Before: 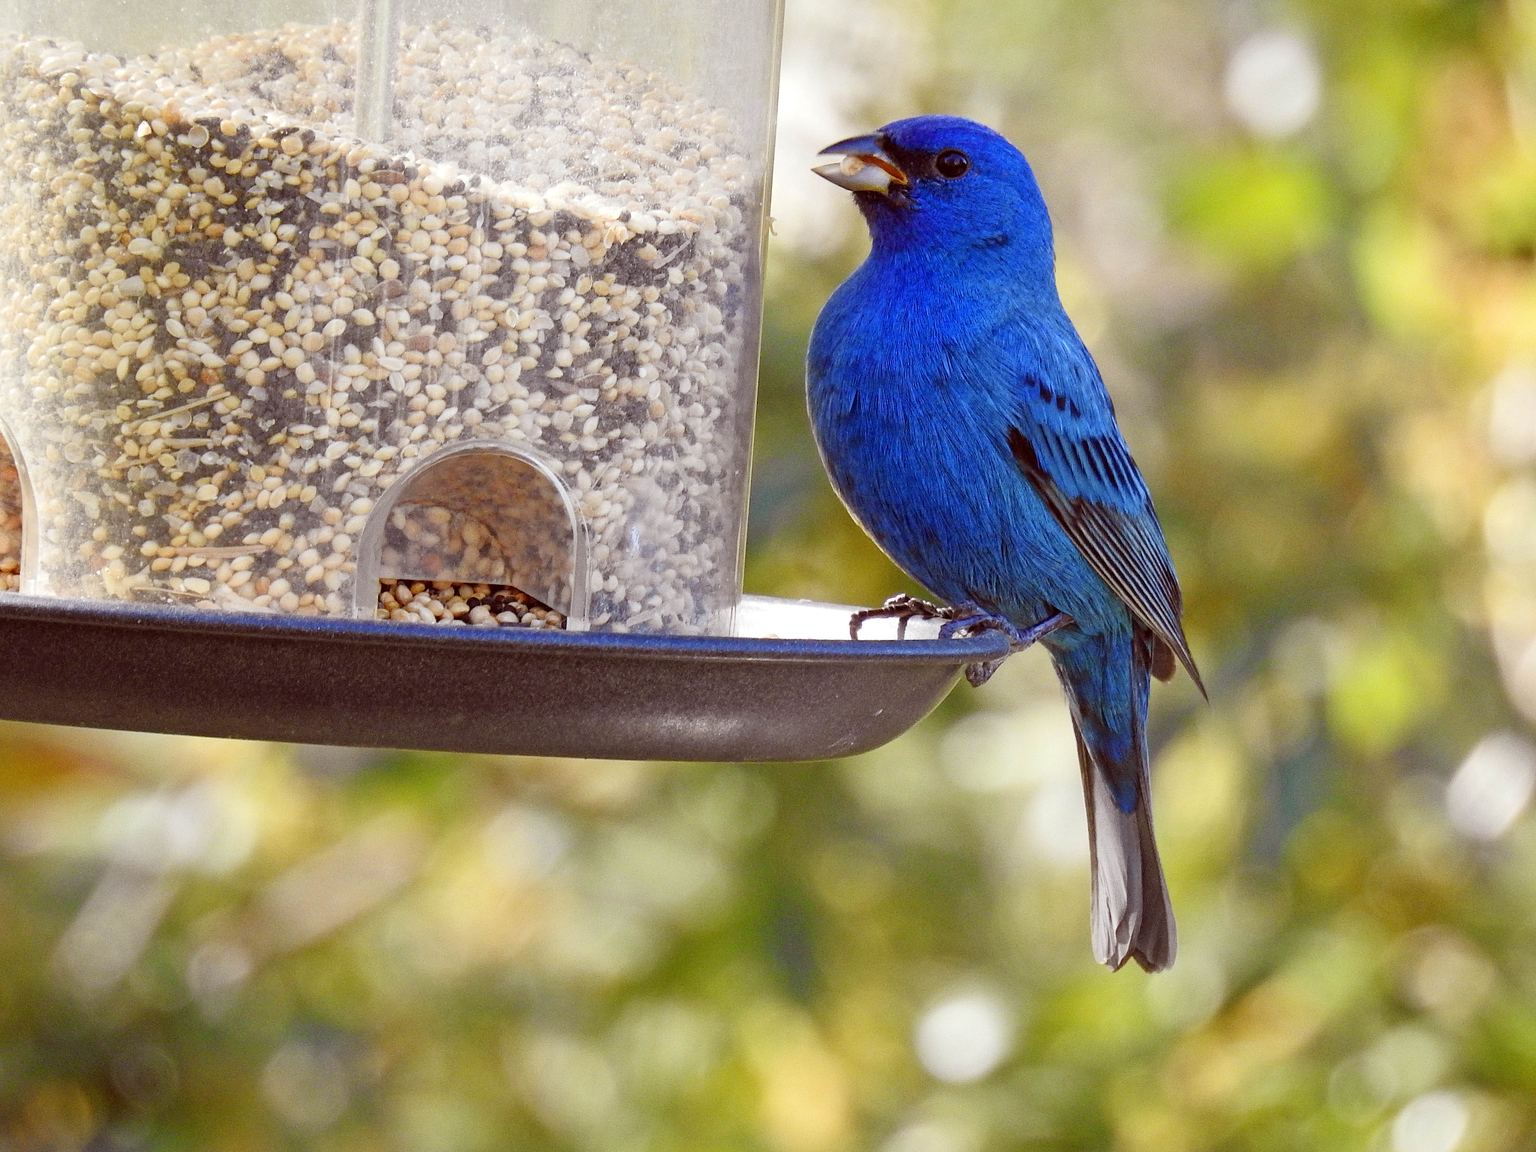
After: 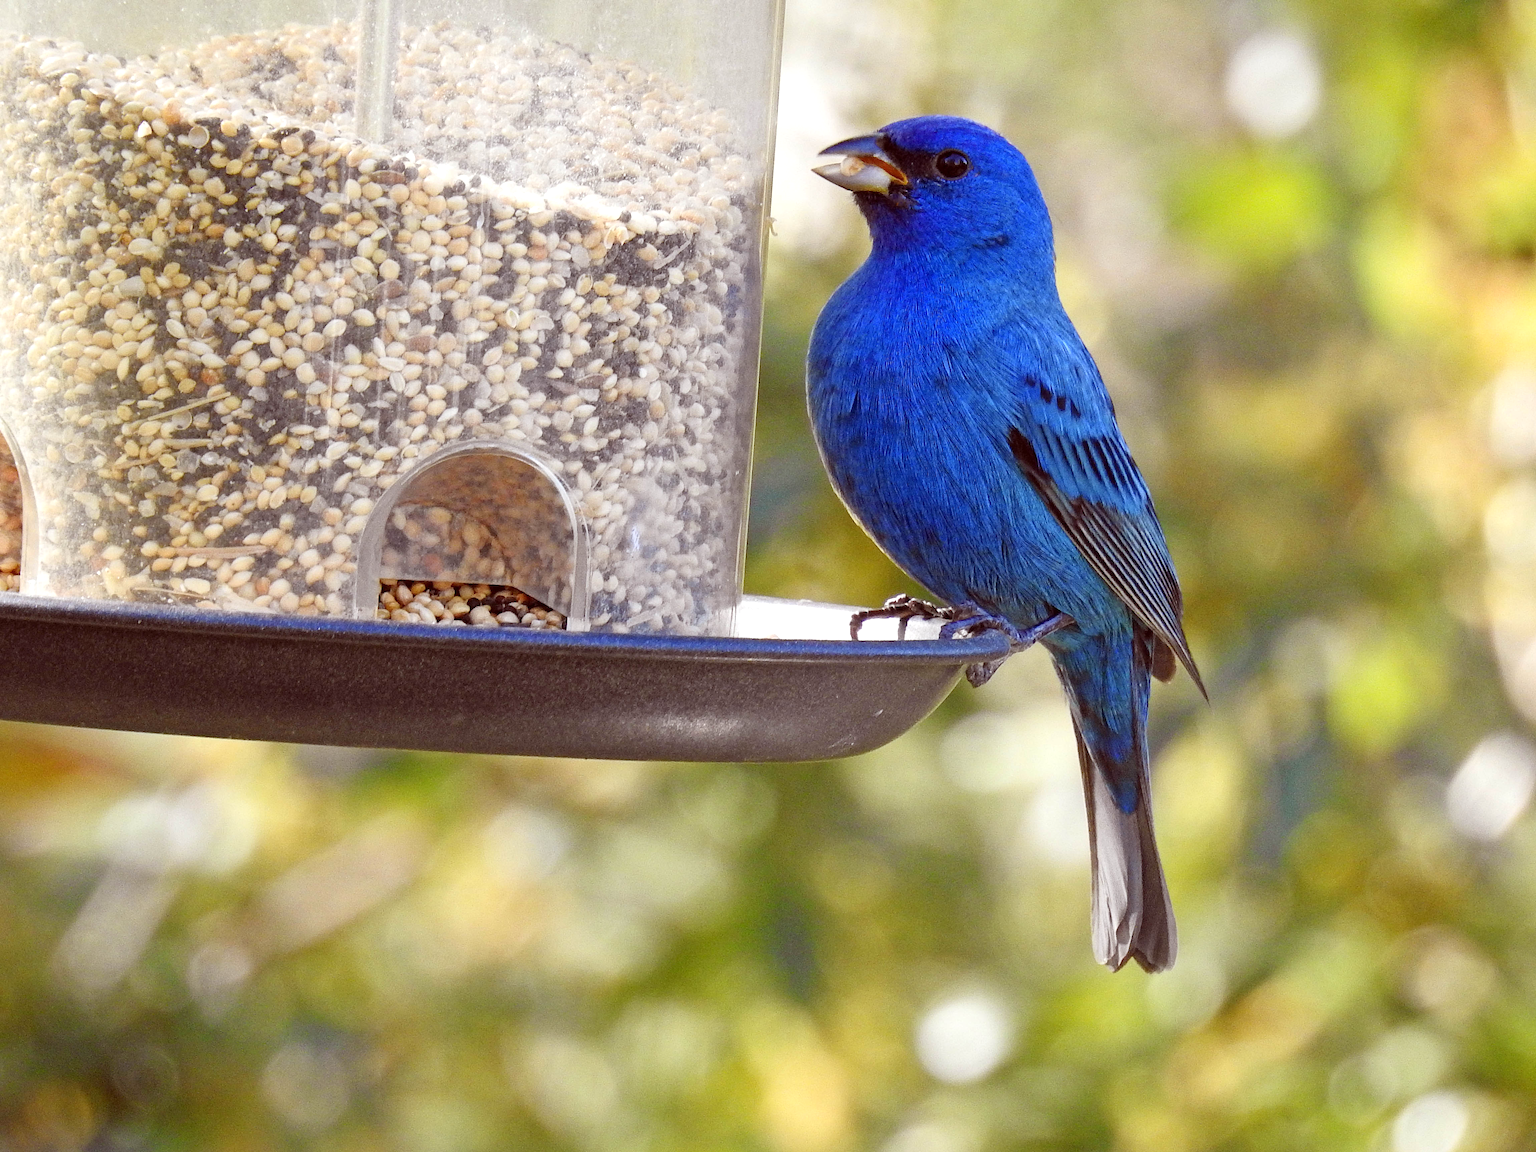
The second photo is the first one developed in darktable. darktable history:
exposure: exposure 0.177 EV, compensate highlight preservation false
